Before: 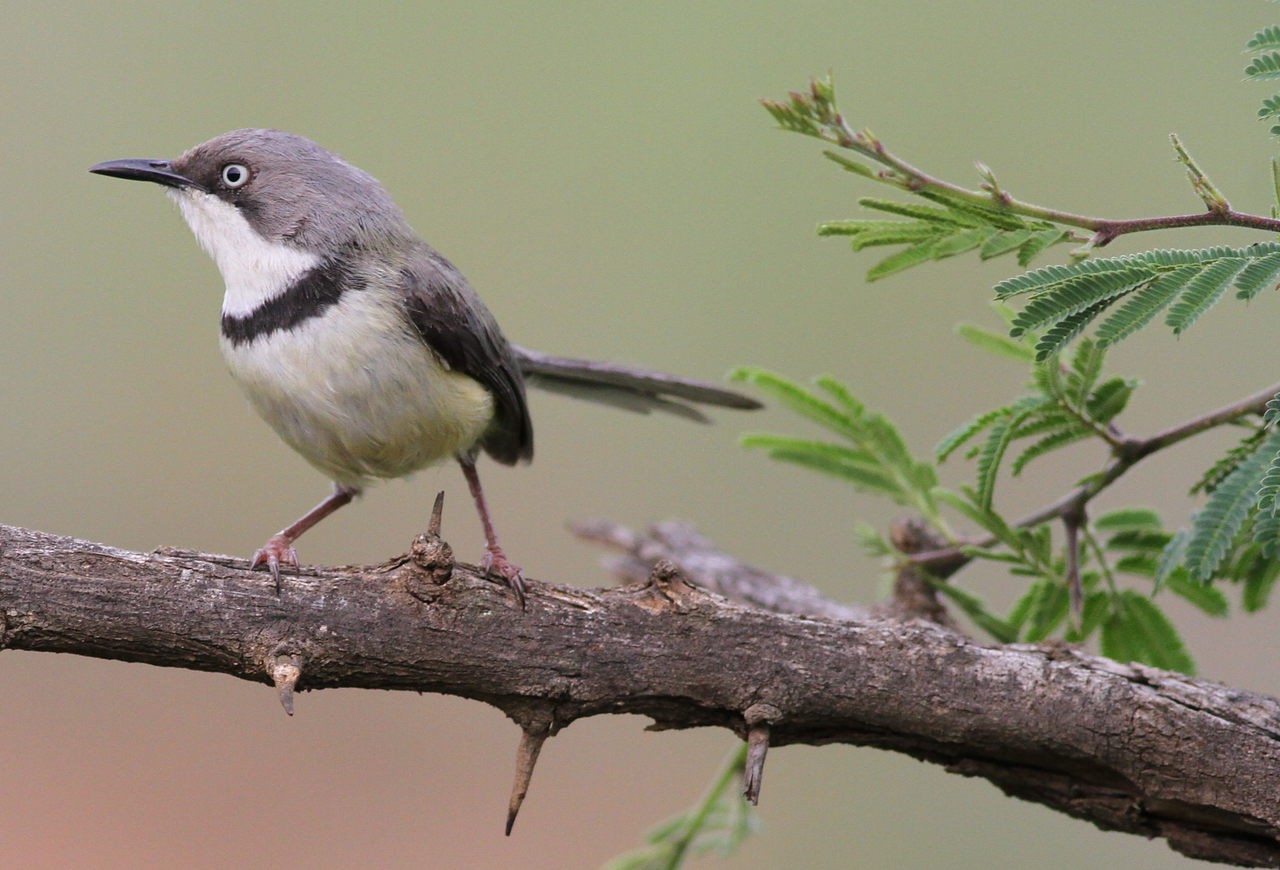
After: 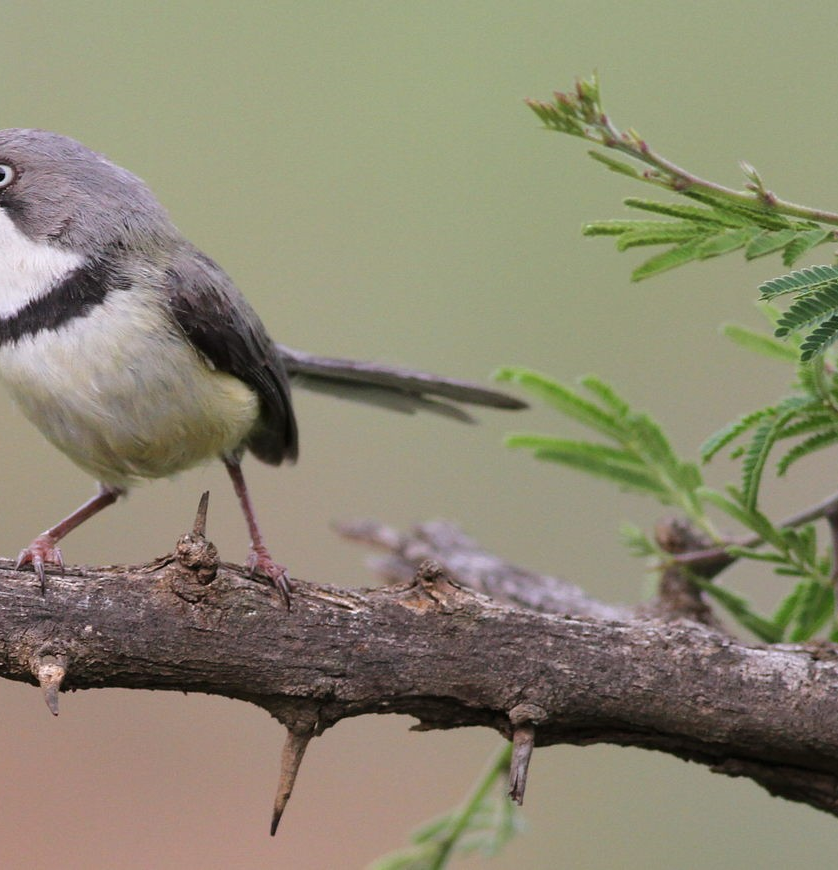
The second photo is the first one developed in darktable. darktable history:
tone equalizer: -8 EV -0.545 EV
crop and rotate: left 18.383%, right 16.078%
